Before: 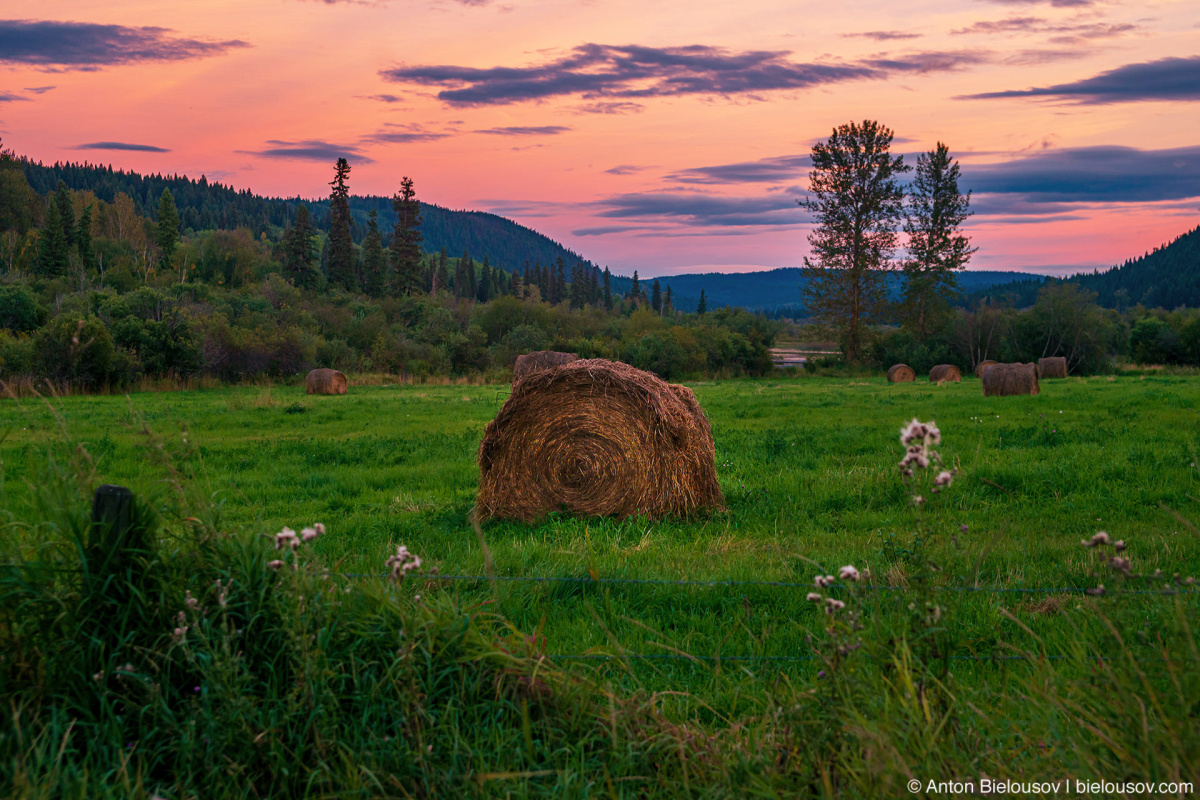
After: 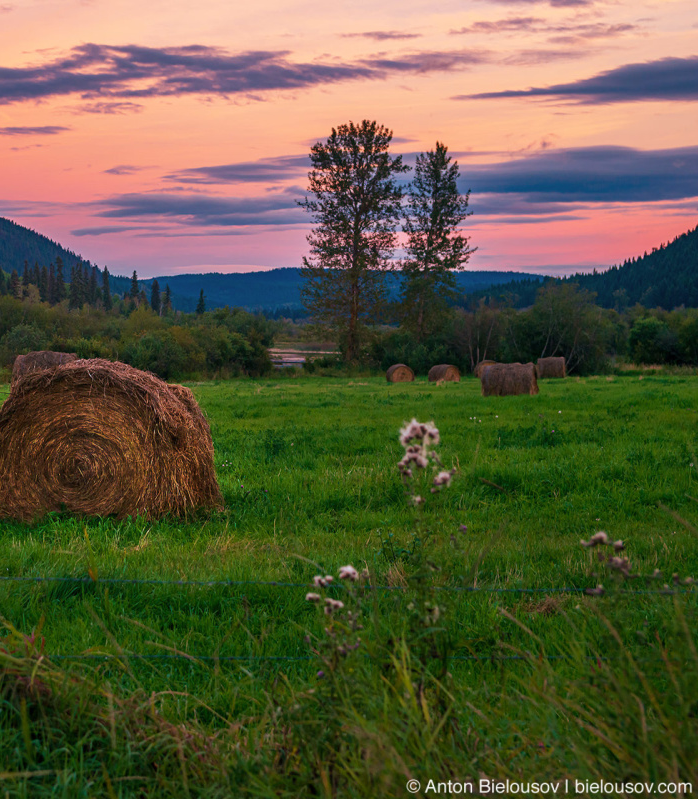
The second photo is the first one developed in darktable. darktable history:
crop: left 41.753%
